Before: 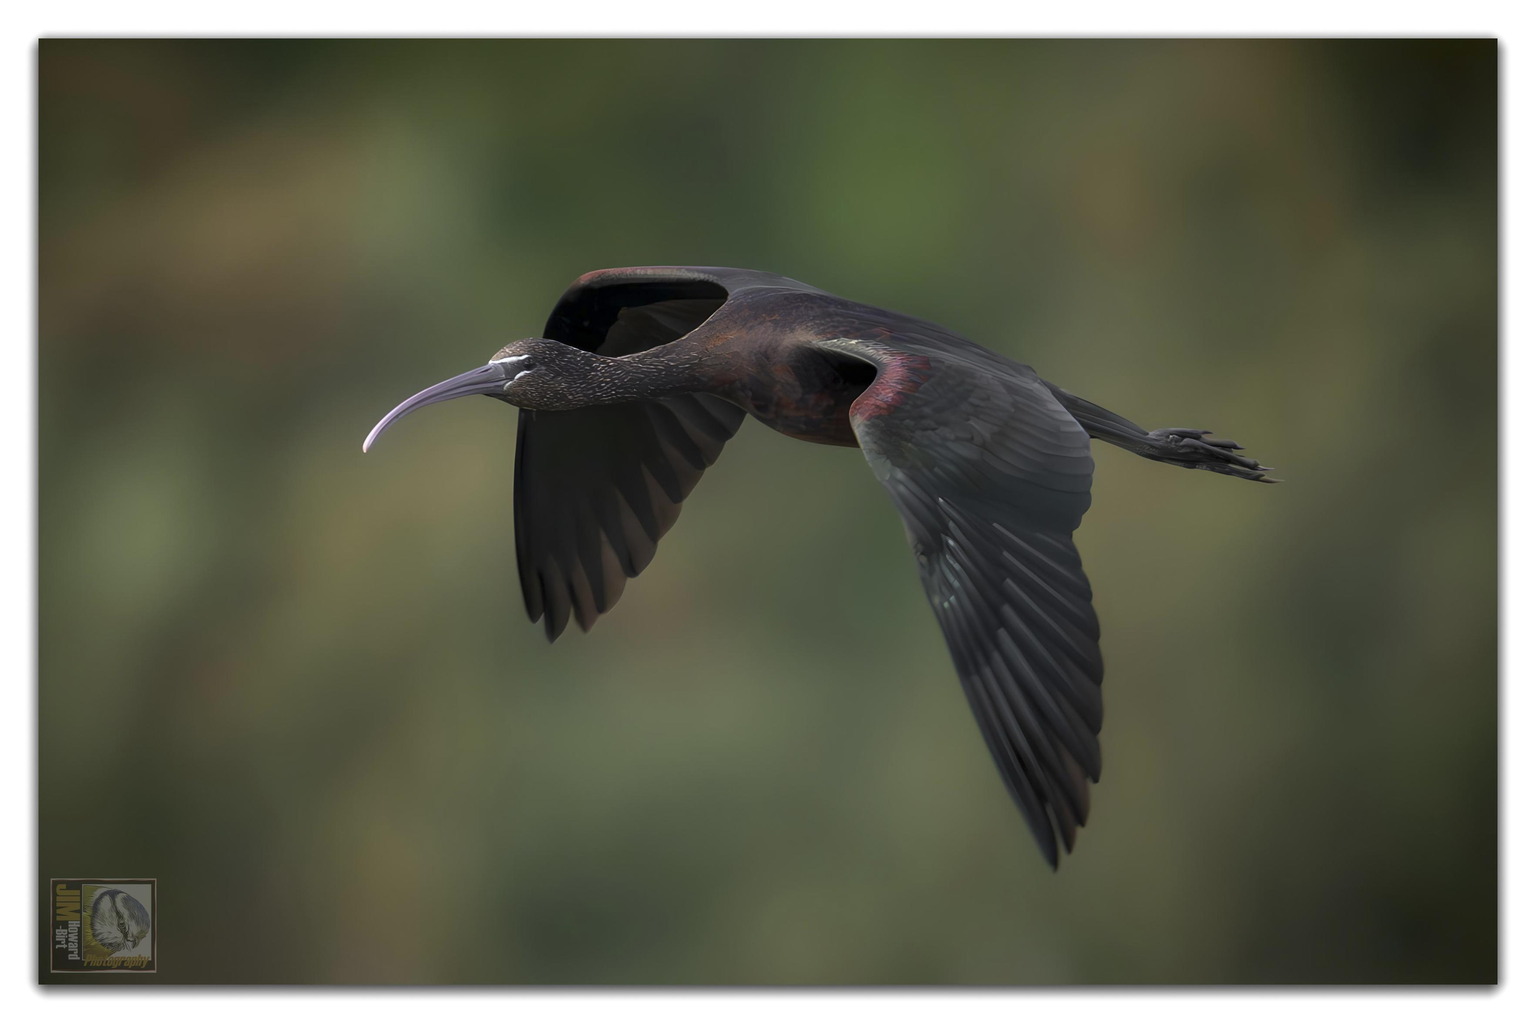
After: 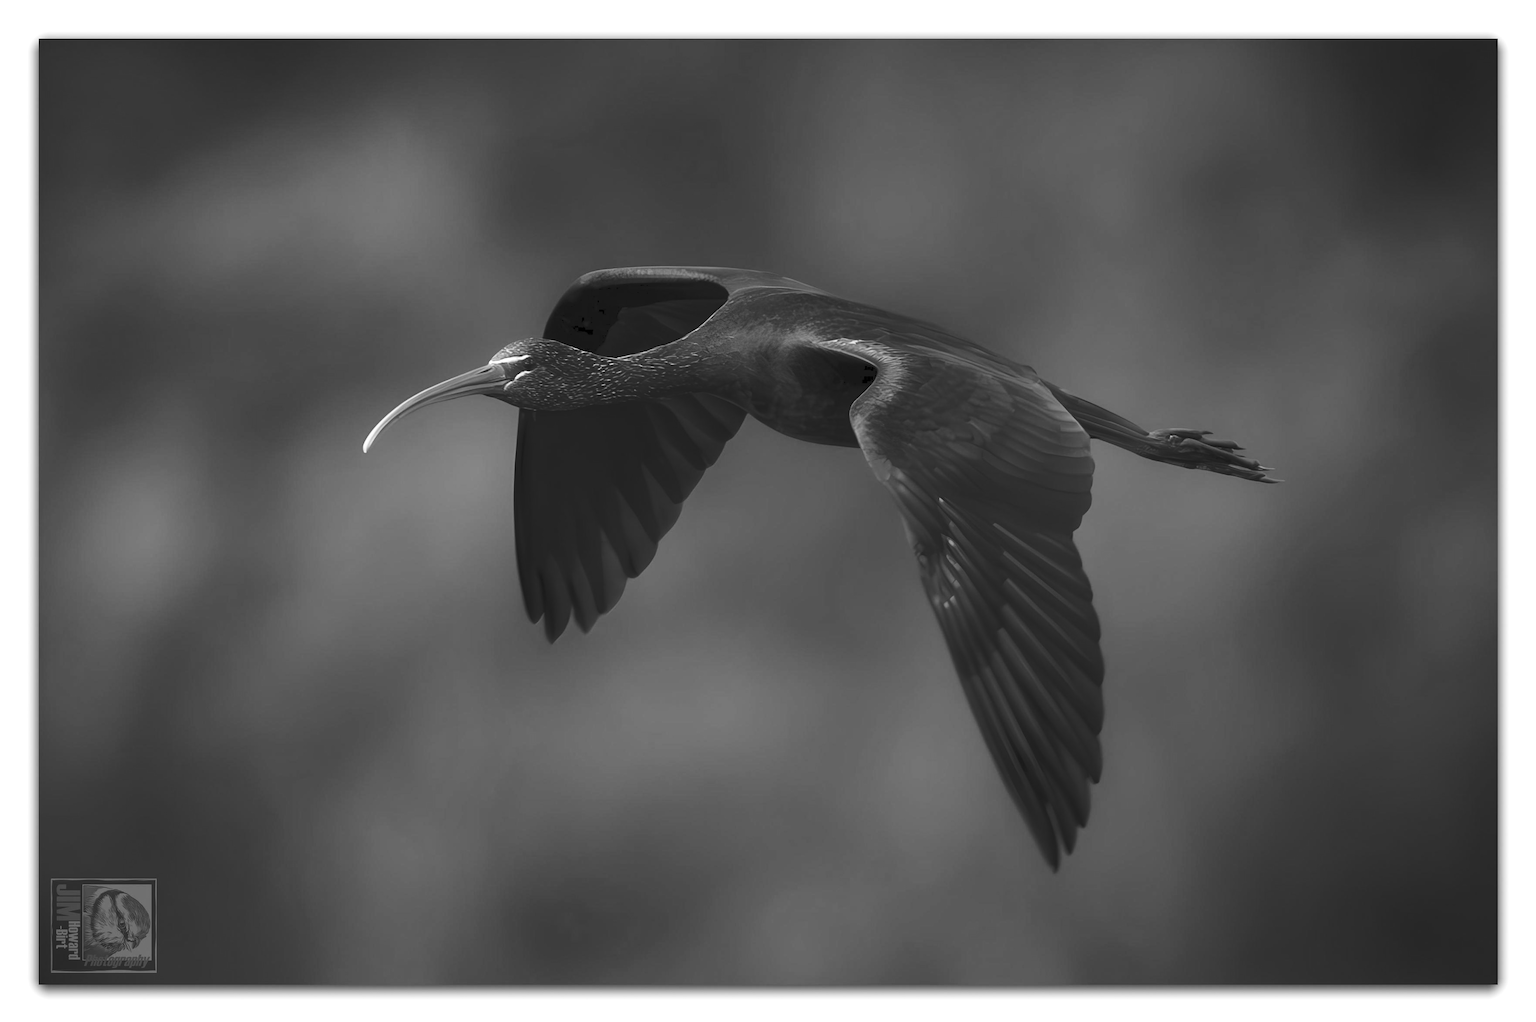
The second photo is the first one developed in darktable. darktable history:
tone curve: curves: ch0 [(0, 0) (0.003, 0.077) (0.011, 0.089) (0.025, 0.105) (0.044, 0.122) (0.069, 0.134) (0.1, 0.151) (0.136, 0.171) (0.177, 0.198) (0.224, 0.23) (0.277, 0.273) (0.335, 0.343) (0.399, 0.422) (0.468, 0.508) (0.543, 0.601) (0.623, 0.695) (0.709, 0.782) (0.801, 0.866) (0.898, 0.934) (1, 1)], preserve colors none
color zones: curves: ch1 [(0, 0.455) (0.063, 0.455) (0.286, 0.495) (0.429, 0.5) (0.571, 0.5) (0.714, 0.5) (0.857, 0.5) (1, 0.455)]; ch2 [(0, 0.532) (0.063, 0.521) (0.233, 0.447) (0.429, 0.489) (0.571, 0.5) (0.714, 0.5) (0.857, 0.5) (1, 0.532)]
monochrome: on, module defaults
color balance rgb: shadows lift › chroma 3.88%, shadows lift › hue 88.52°, power › hue 214.65°, global offset › chroma 0.1%, global offset › hue 252.4°, contrast 4.45%
